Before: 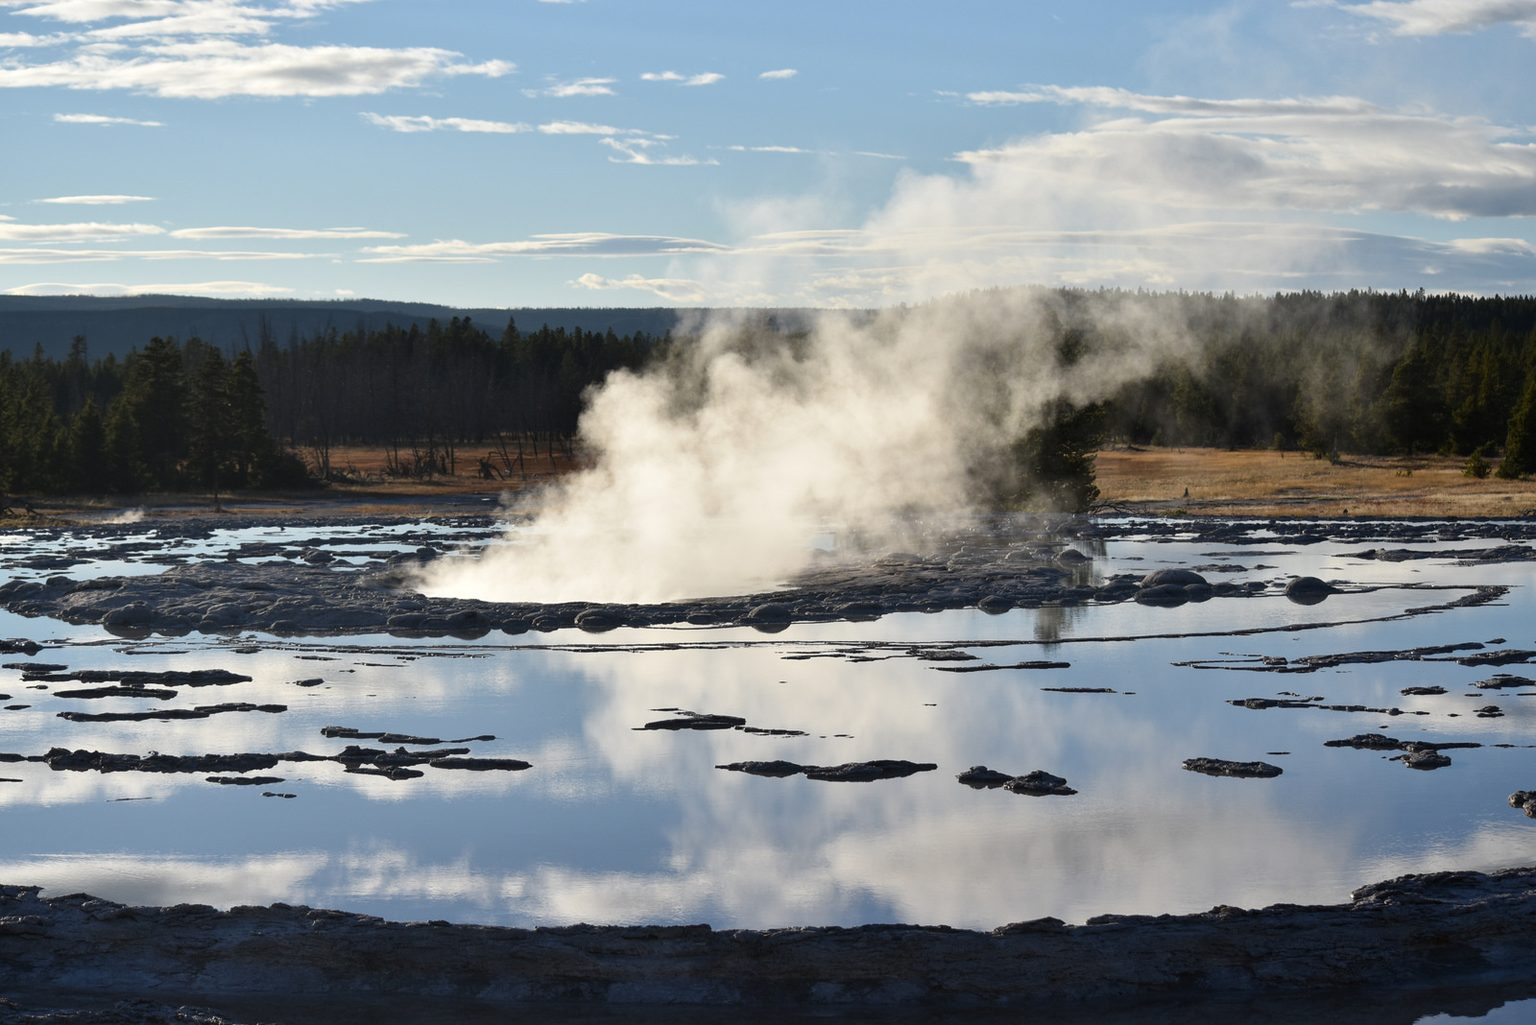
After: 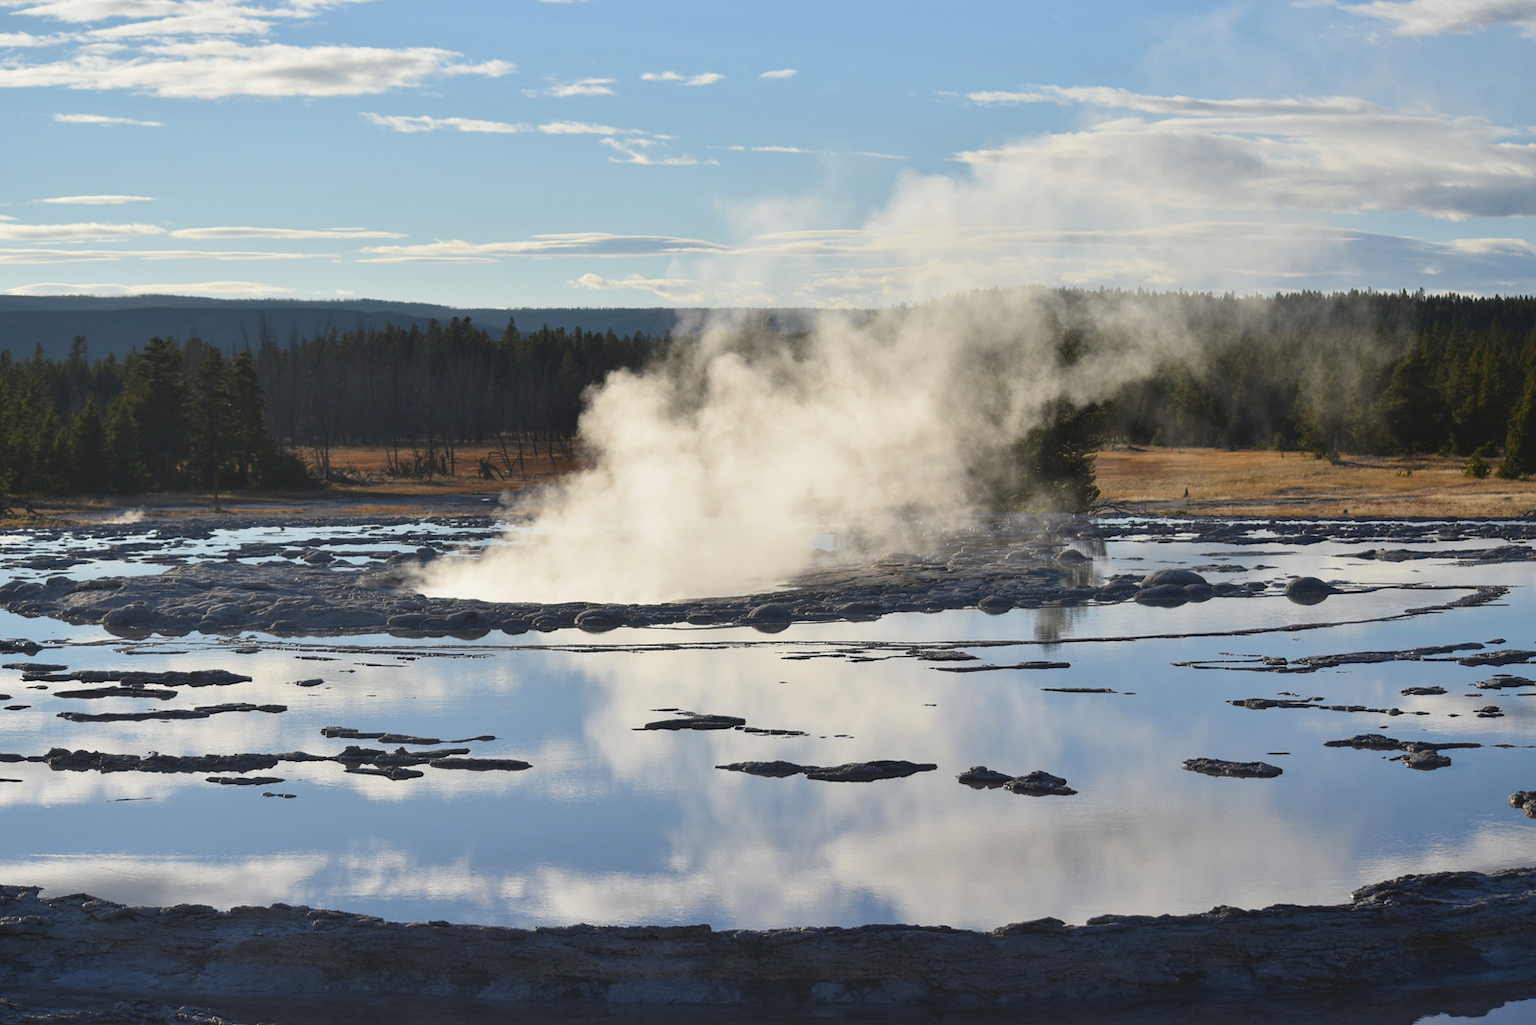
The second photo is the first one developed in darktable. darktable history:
contrast brightness saturation: contrast -0.097, brightness 0.048, saturation 0.077
